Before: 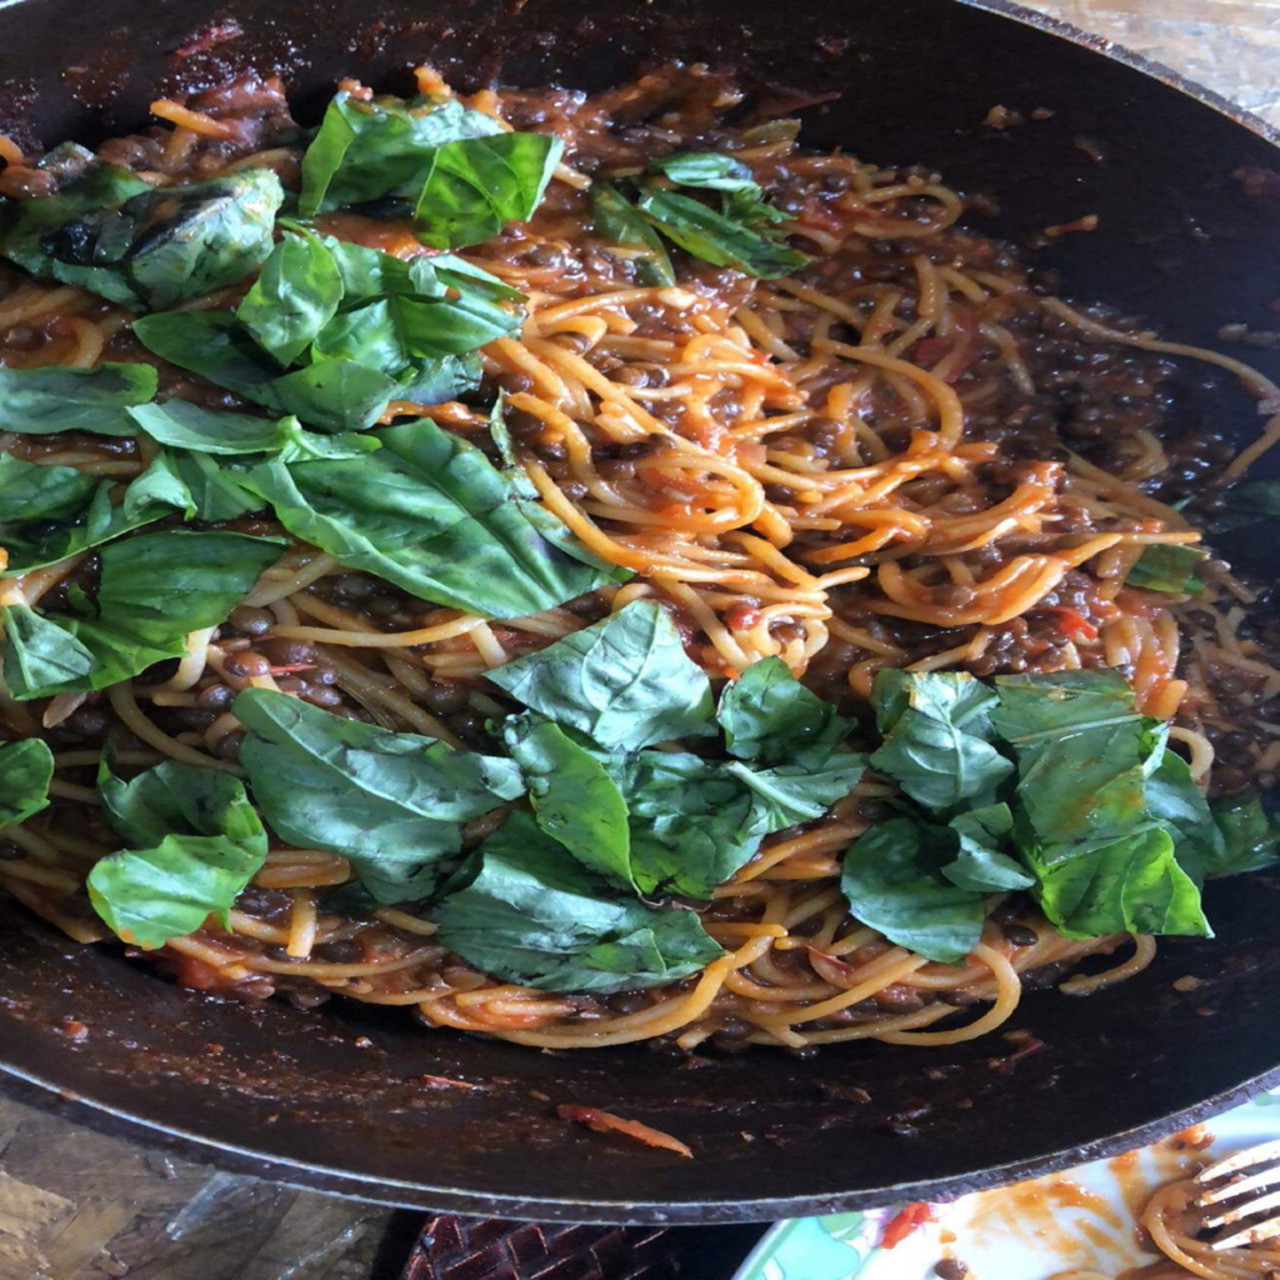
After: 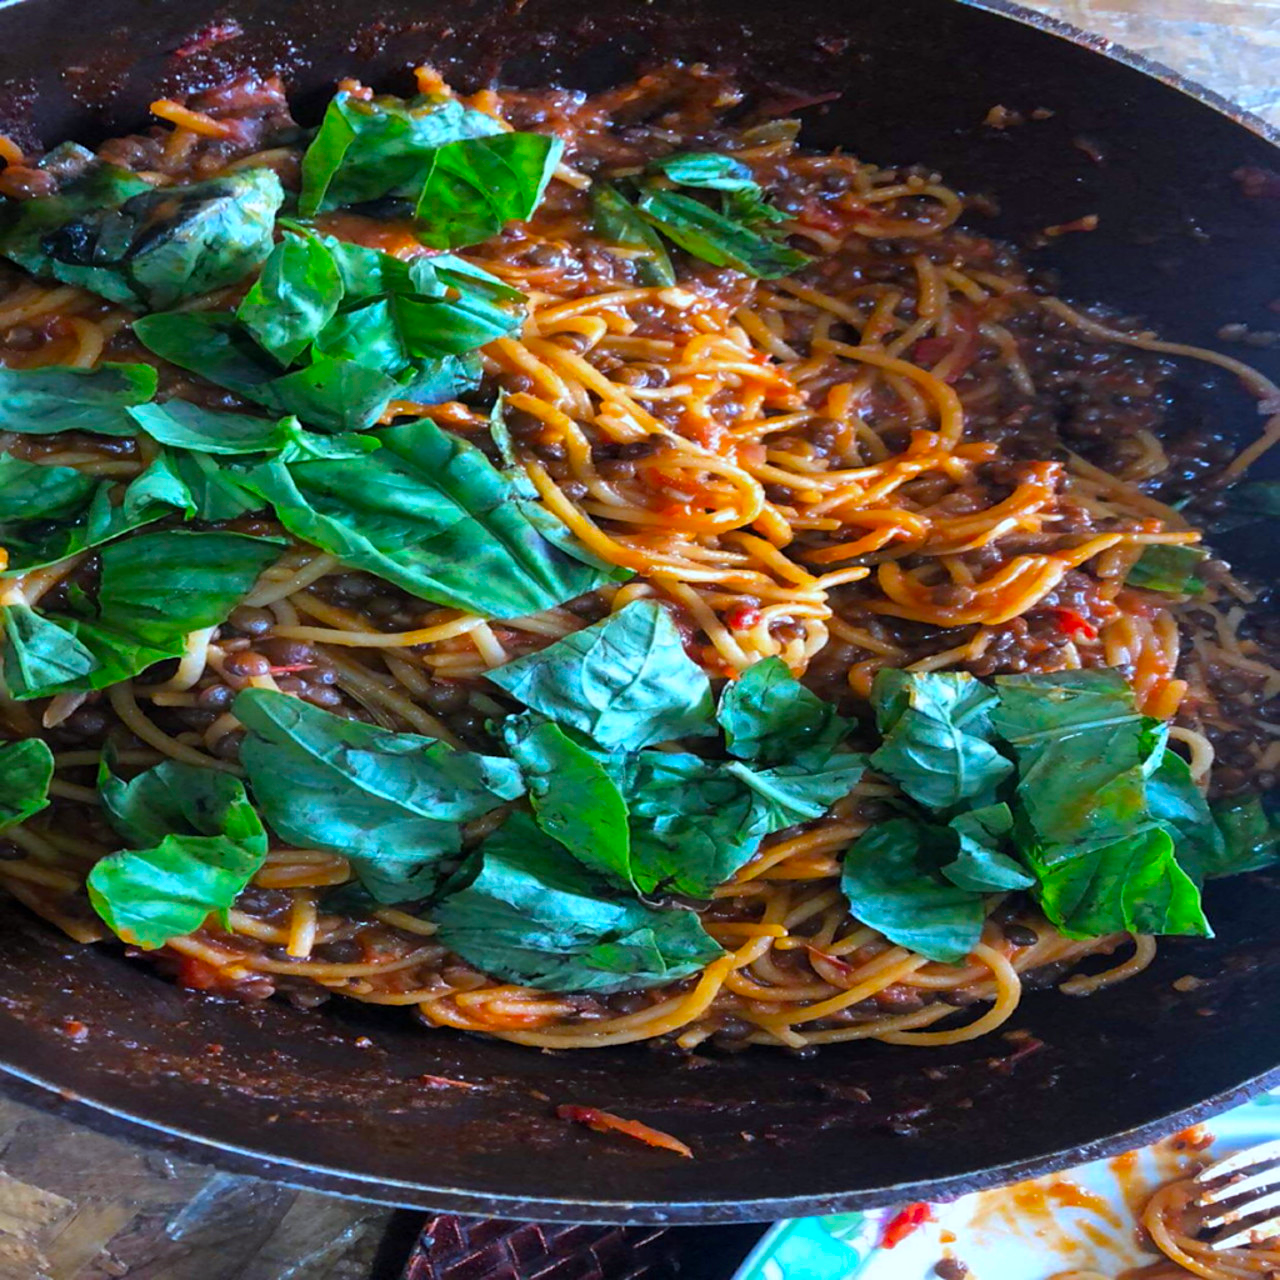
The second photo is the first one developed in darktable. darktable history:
sharpen: amount 0.2
color balance rgb: perceptual saturation grading › global saturation 25%, global vibrance 20%
vibrance: vibrance 78%
color correction: highlights a* -4.18, highlights b* -10.81
